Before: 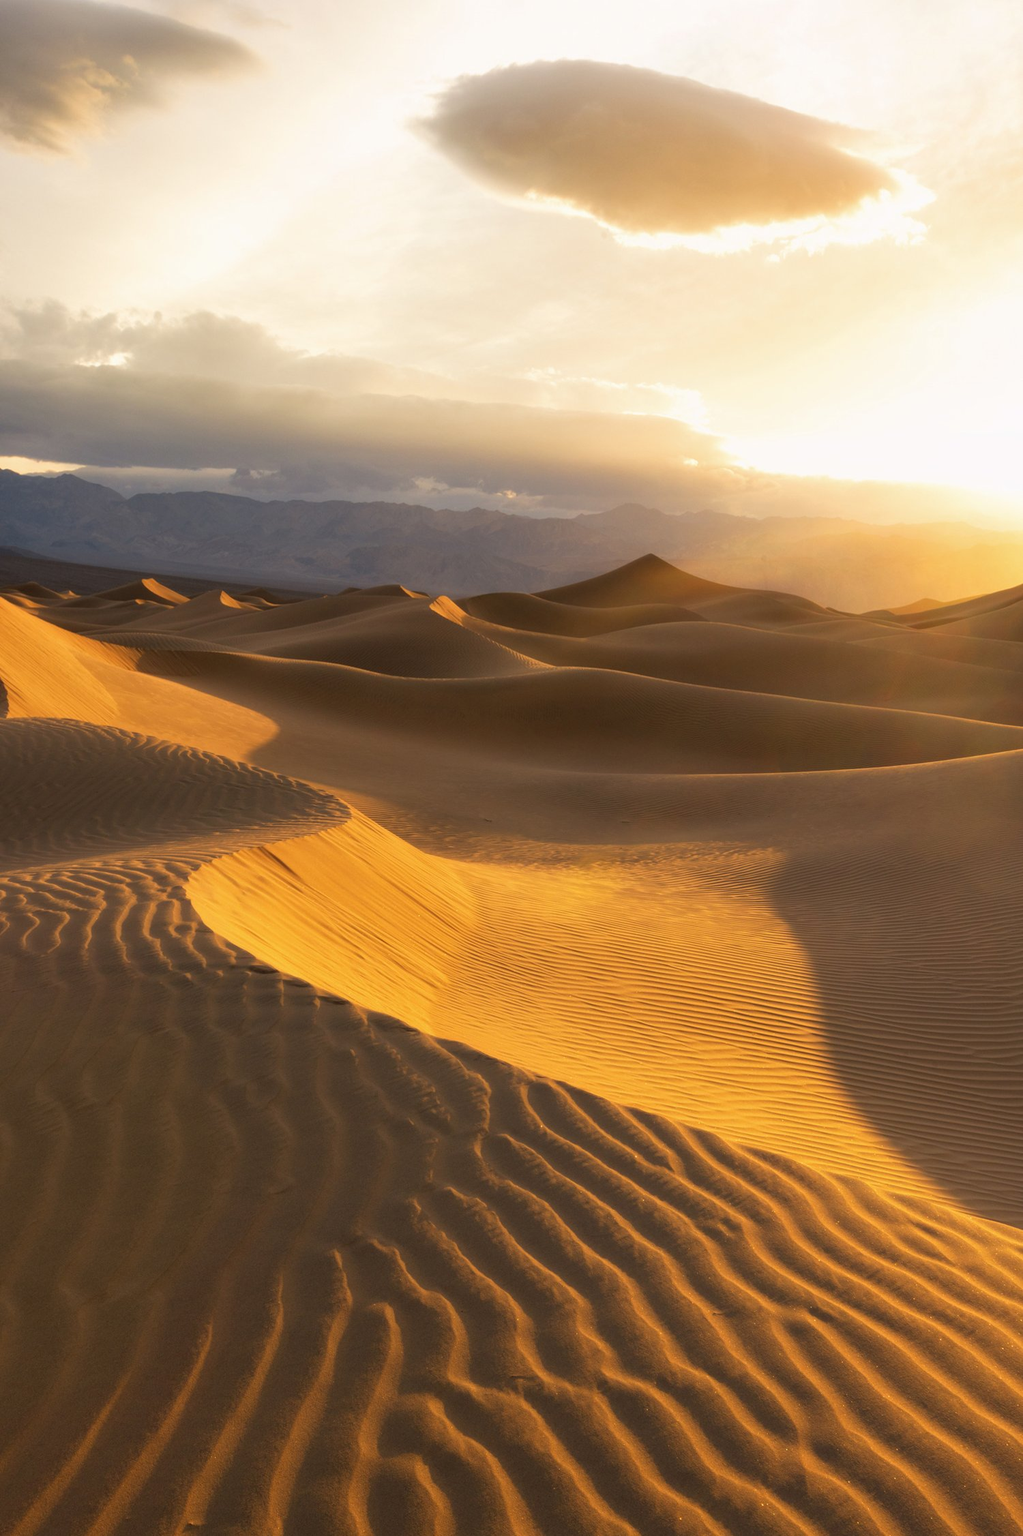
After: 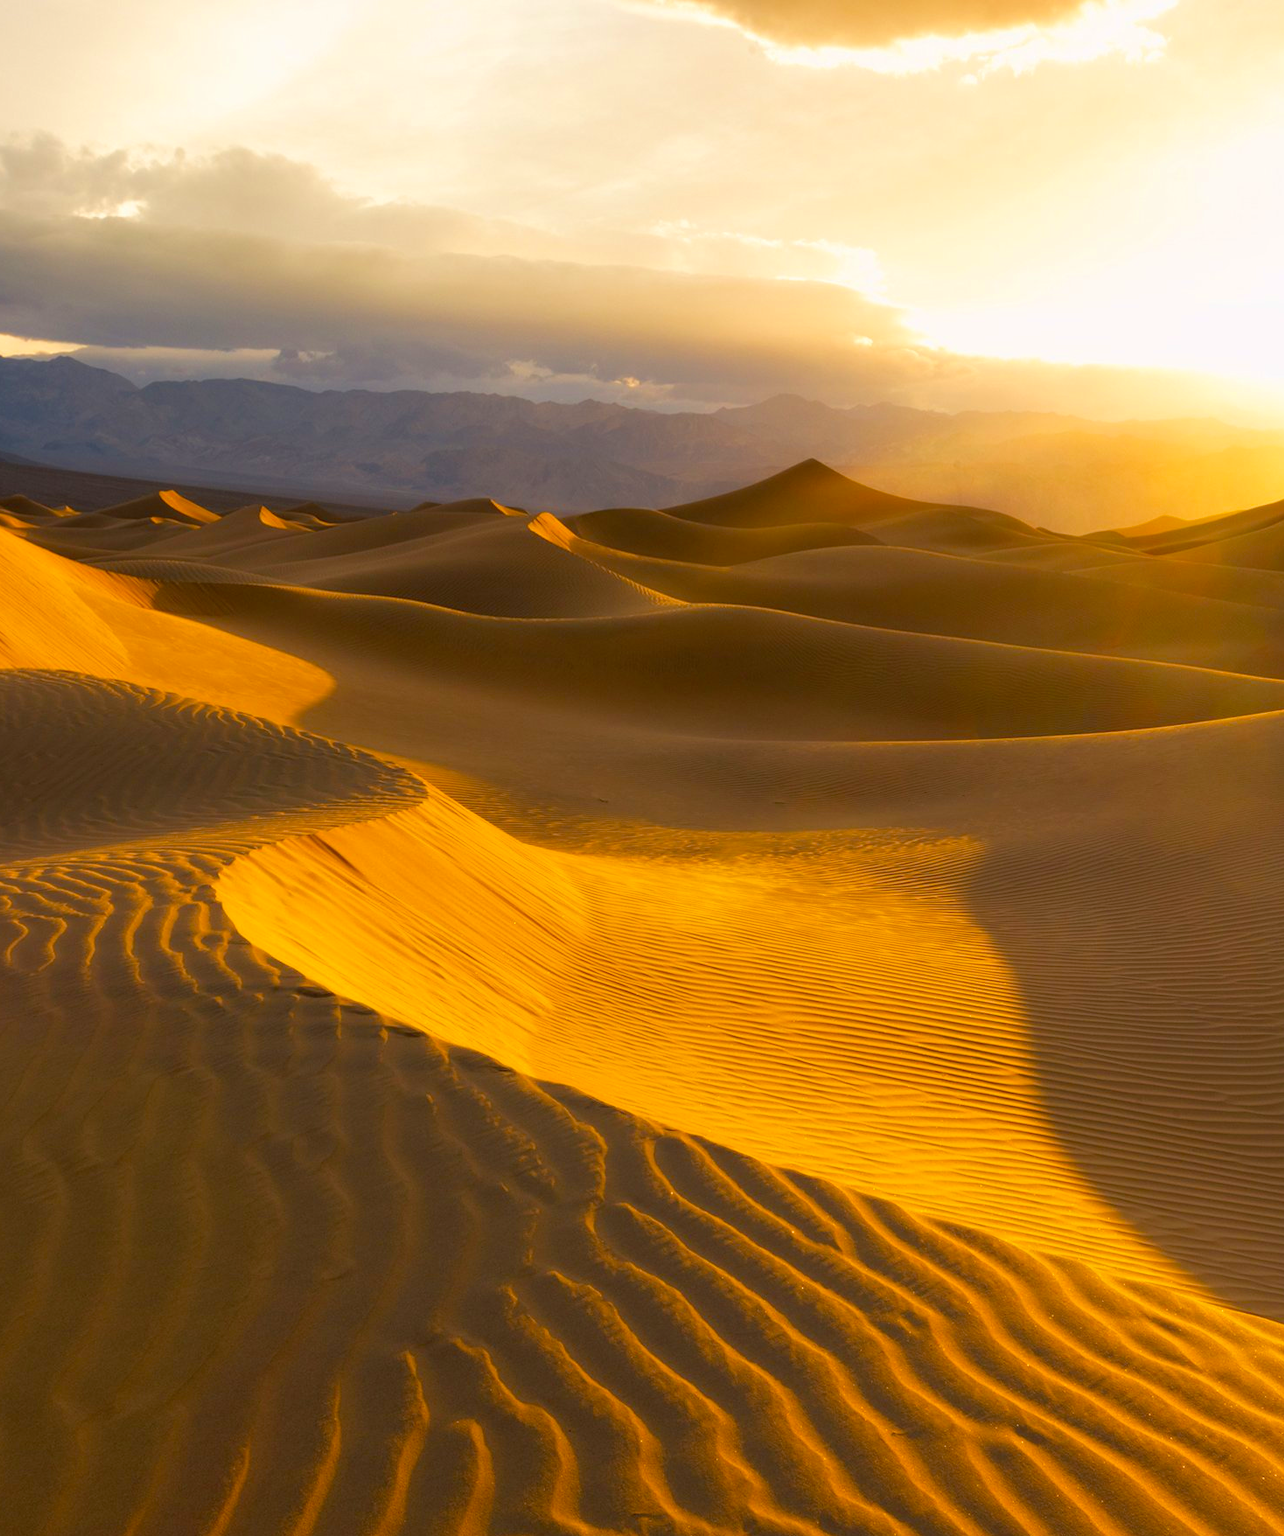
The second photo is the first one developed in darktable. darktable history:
crop and rotate: left 1.814%, top 12.818%, right 0.25%, bottom 9.225%
velvia: strength 32%, mid-tones bias 0.2
